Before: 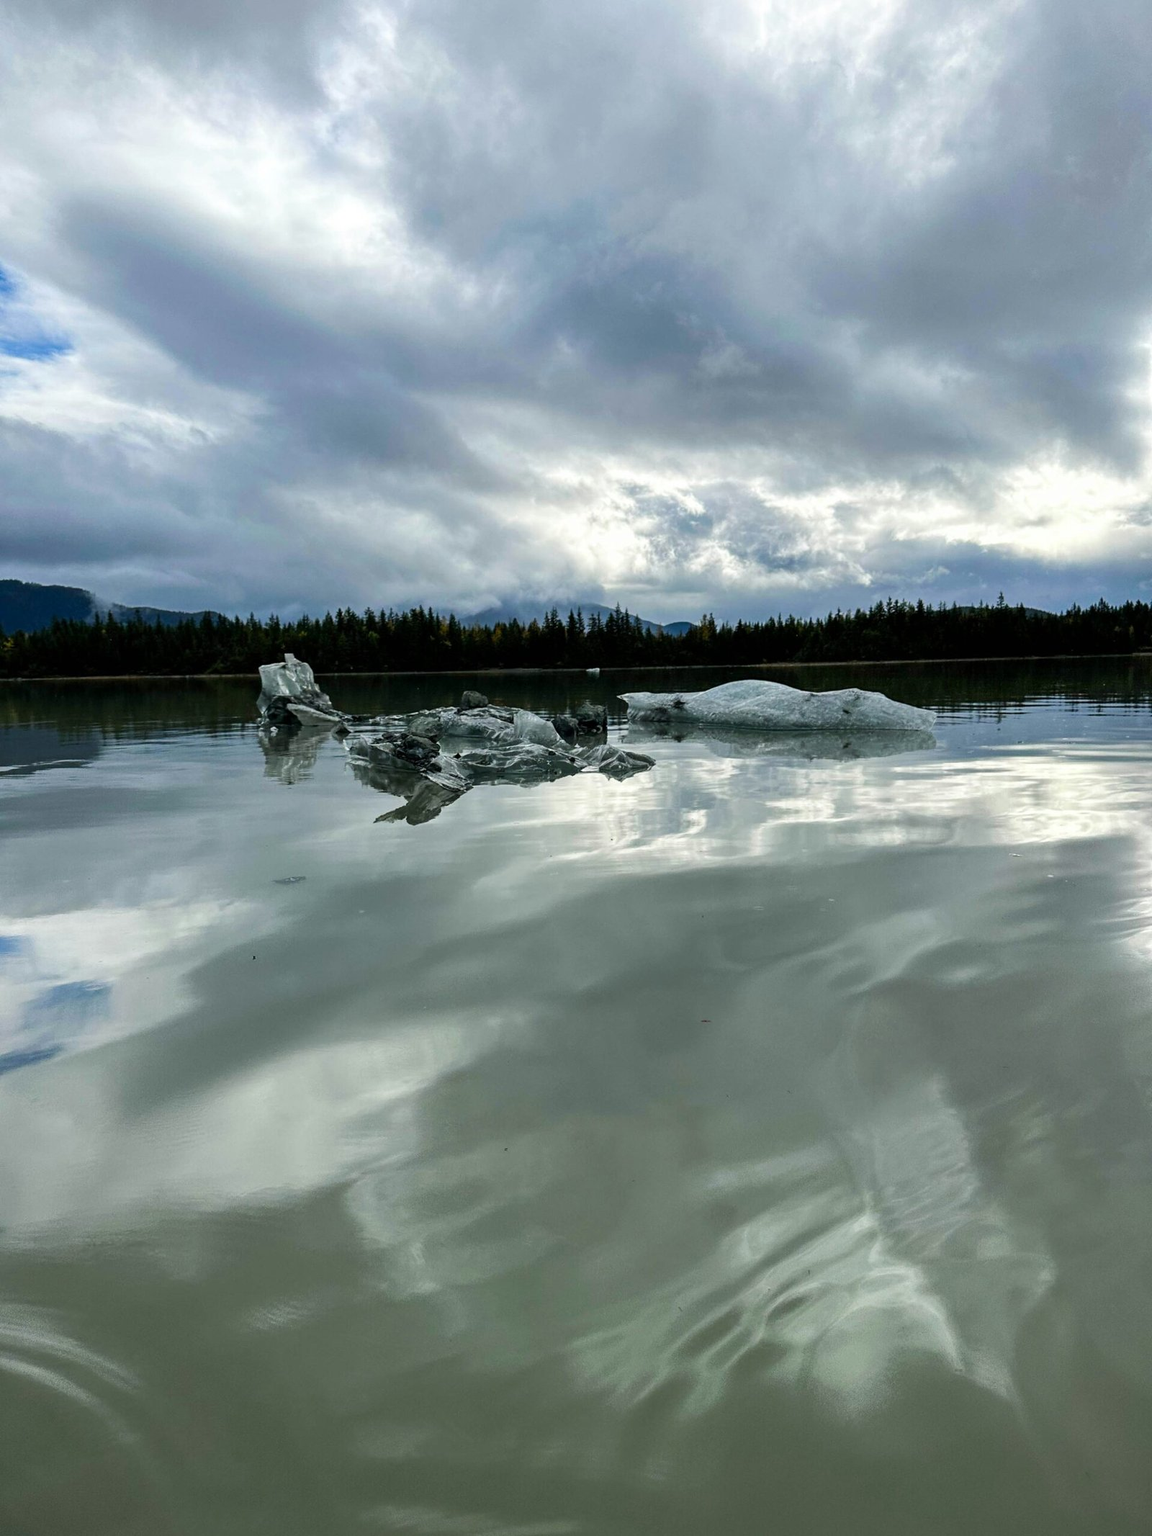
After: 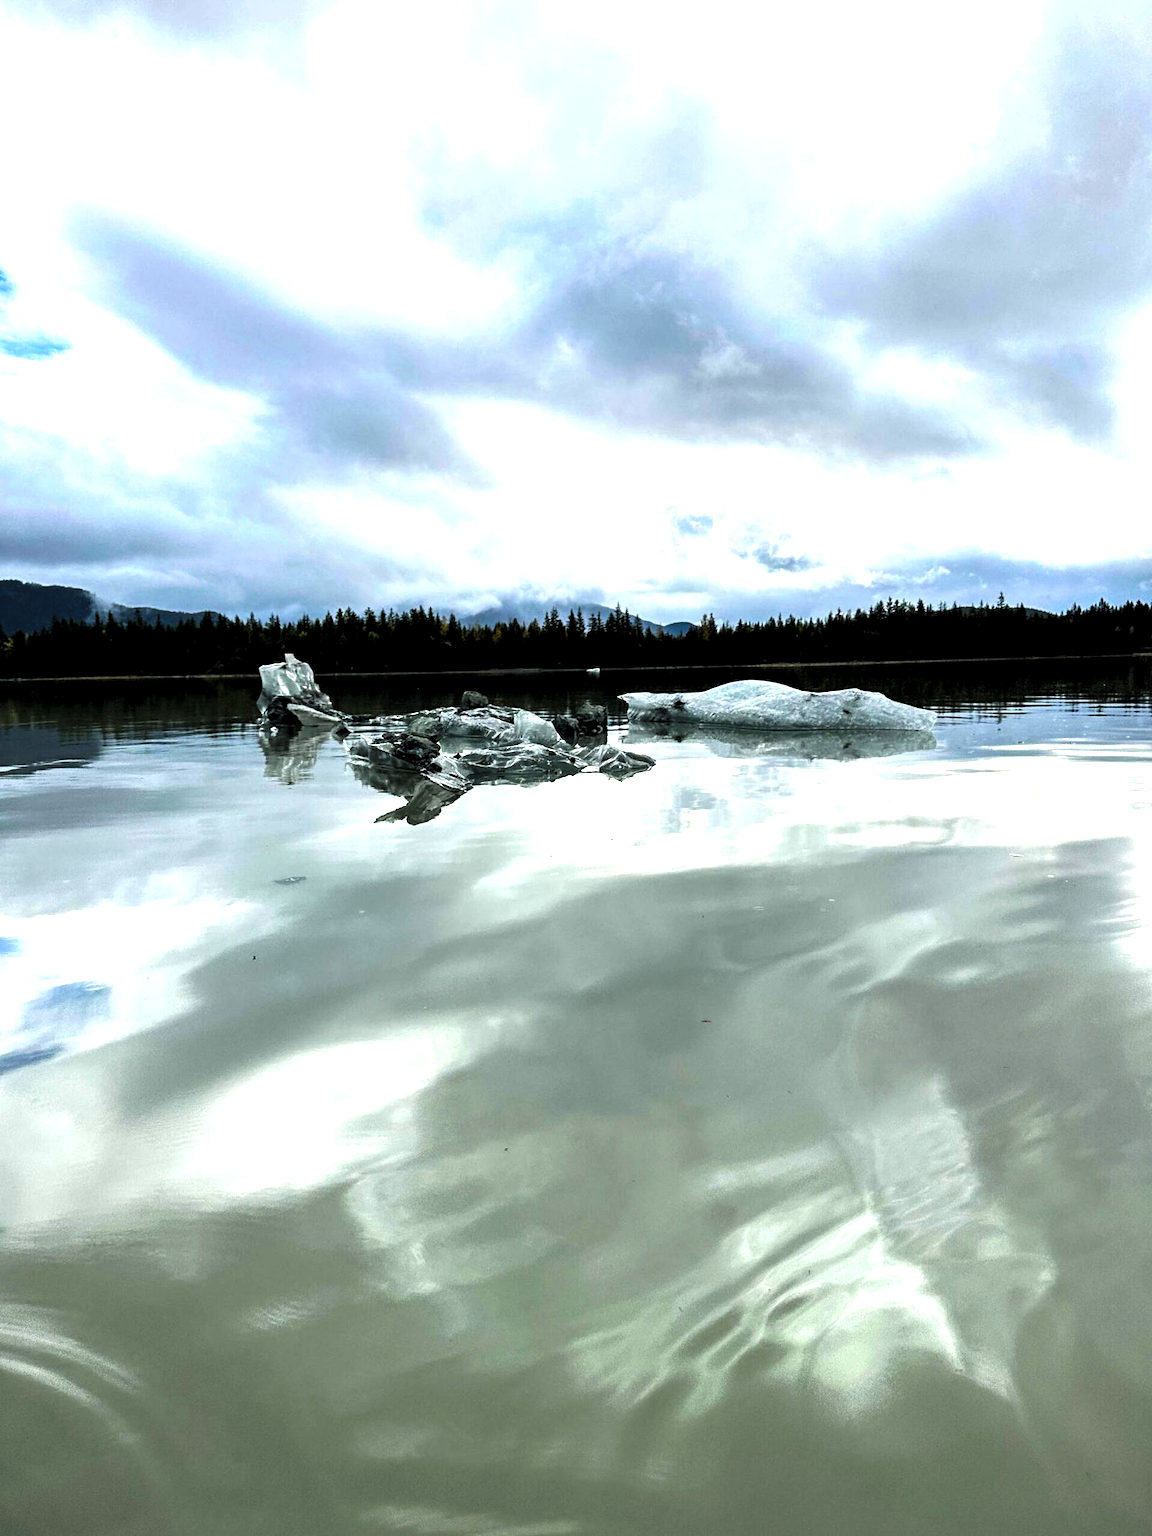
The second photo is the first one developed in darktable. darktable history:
color balance rgb: highlights gain › chroma 0.277%, highlights gain › hue 331.3°, perceptual saturation grading › global saturation 9.675%
exposure: black level correction 0, exposure 1.298 EV, compensate highlight preservation false
levels: levels [0.116, 0.574, 1]
